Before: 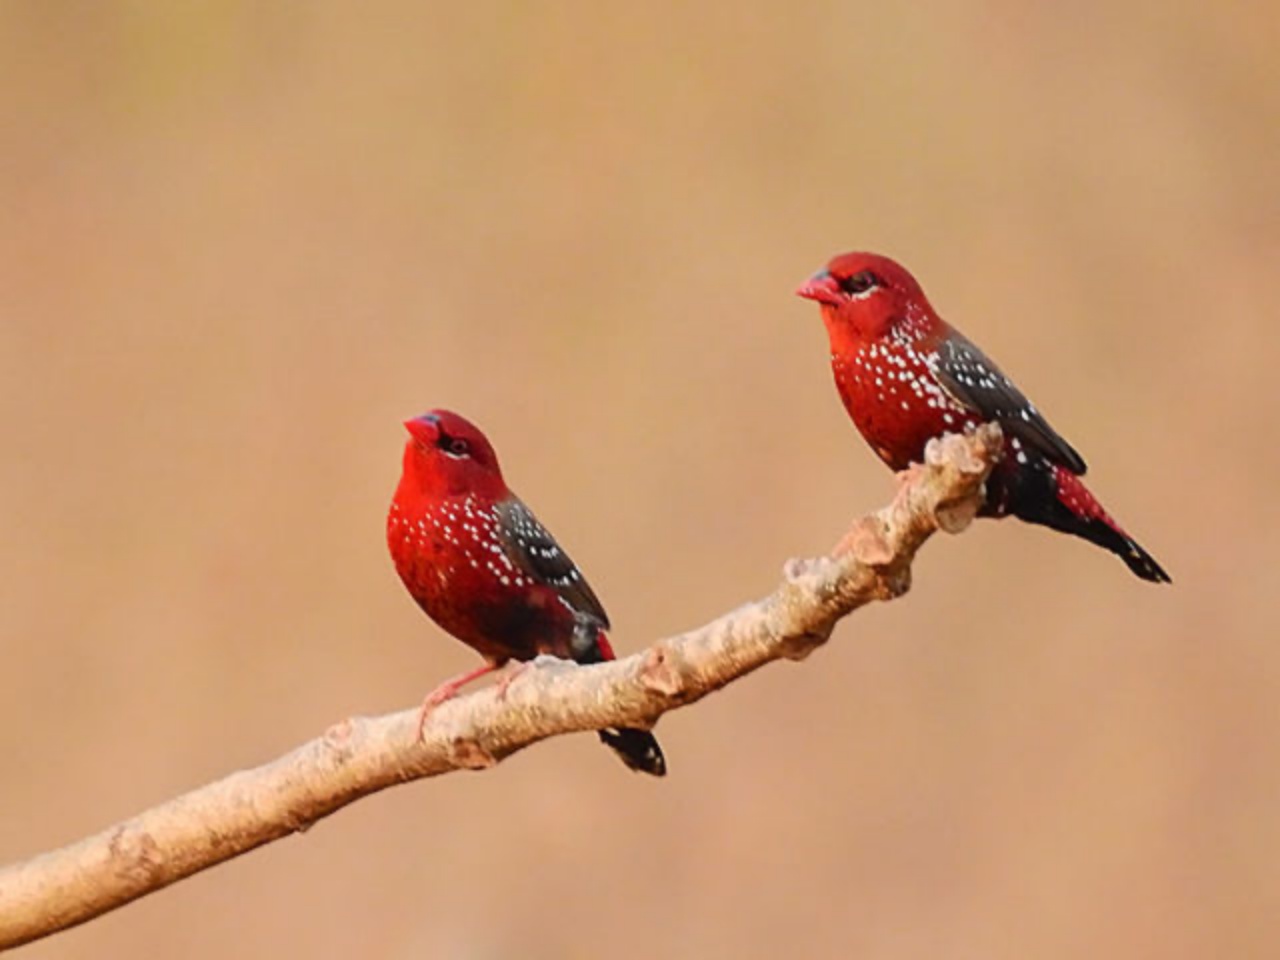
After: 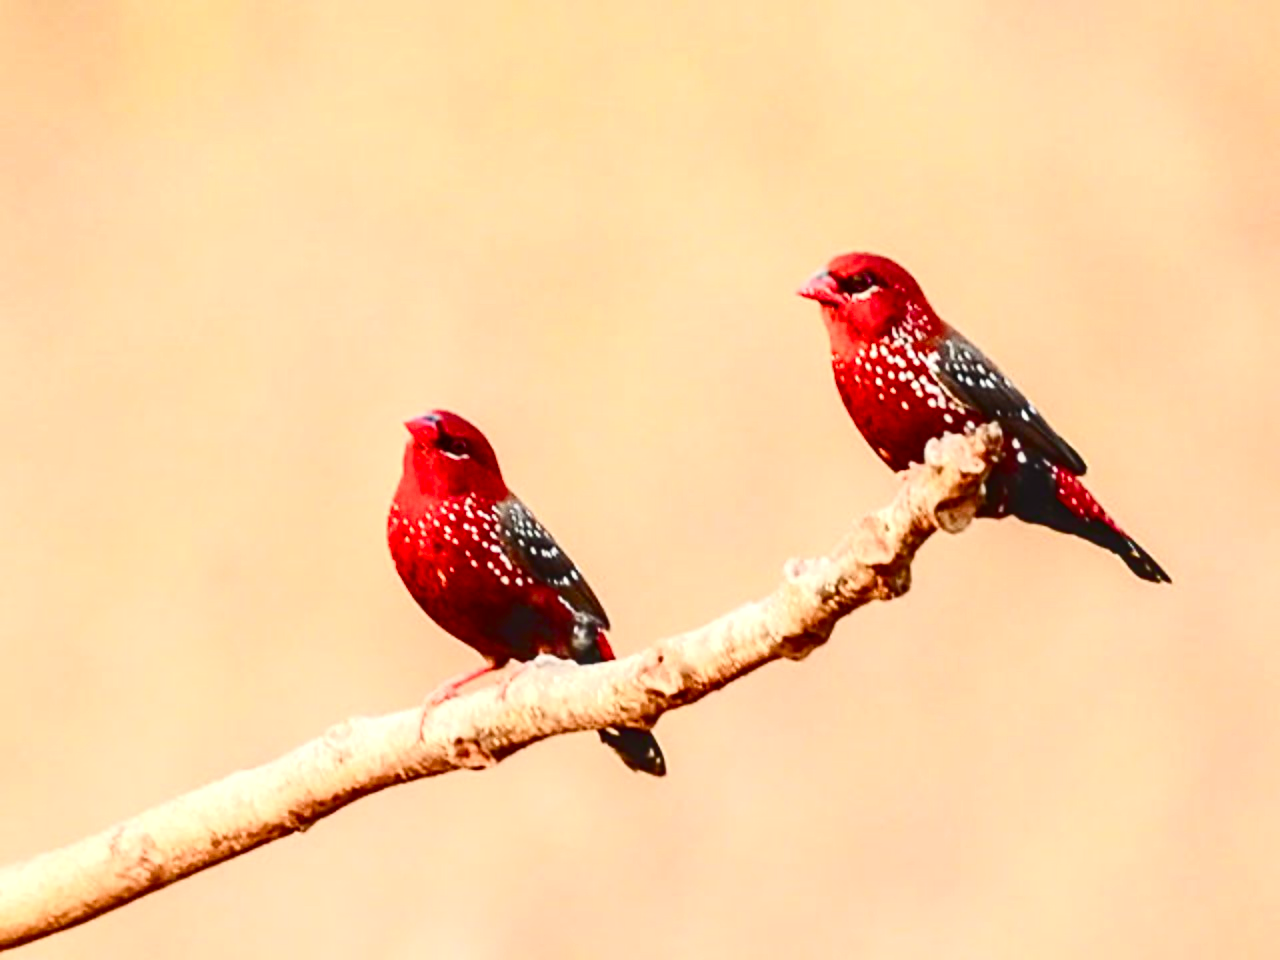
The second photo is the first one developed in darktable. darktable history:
contrast brightness saturation: contrast 0.316, brightness -0.072, saturation 0.174
color balance rgb: highlights gain › luminance 6.108%, highlights gain › chroma 1.253%, highlights gain › hue 91.18°, perceptual saturation grading › global saturation 20%, perceptual saturation grading › highlights -50.609%, perceptual saturation grading › shadows 30.73%
exposure: exposure 0.67 EV, compensate exposure bias true, compensate highlight preservation false
local contrast: on, module defaults
